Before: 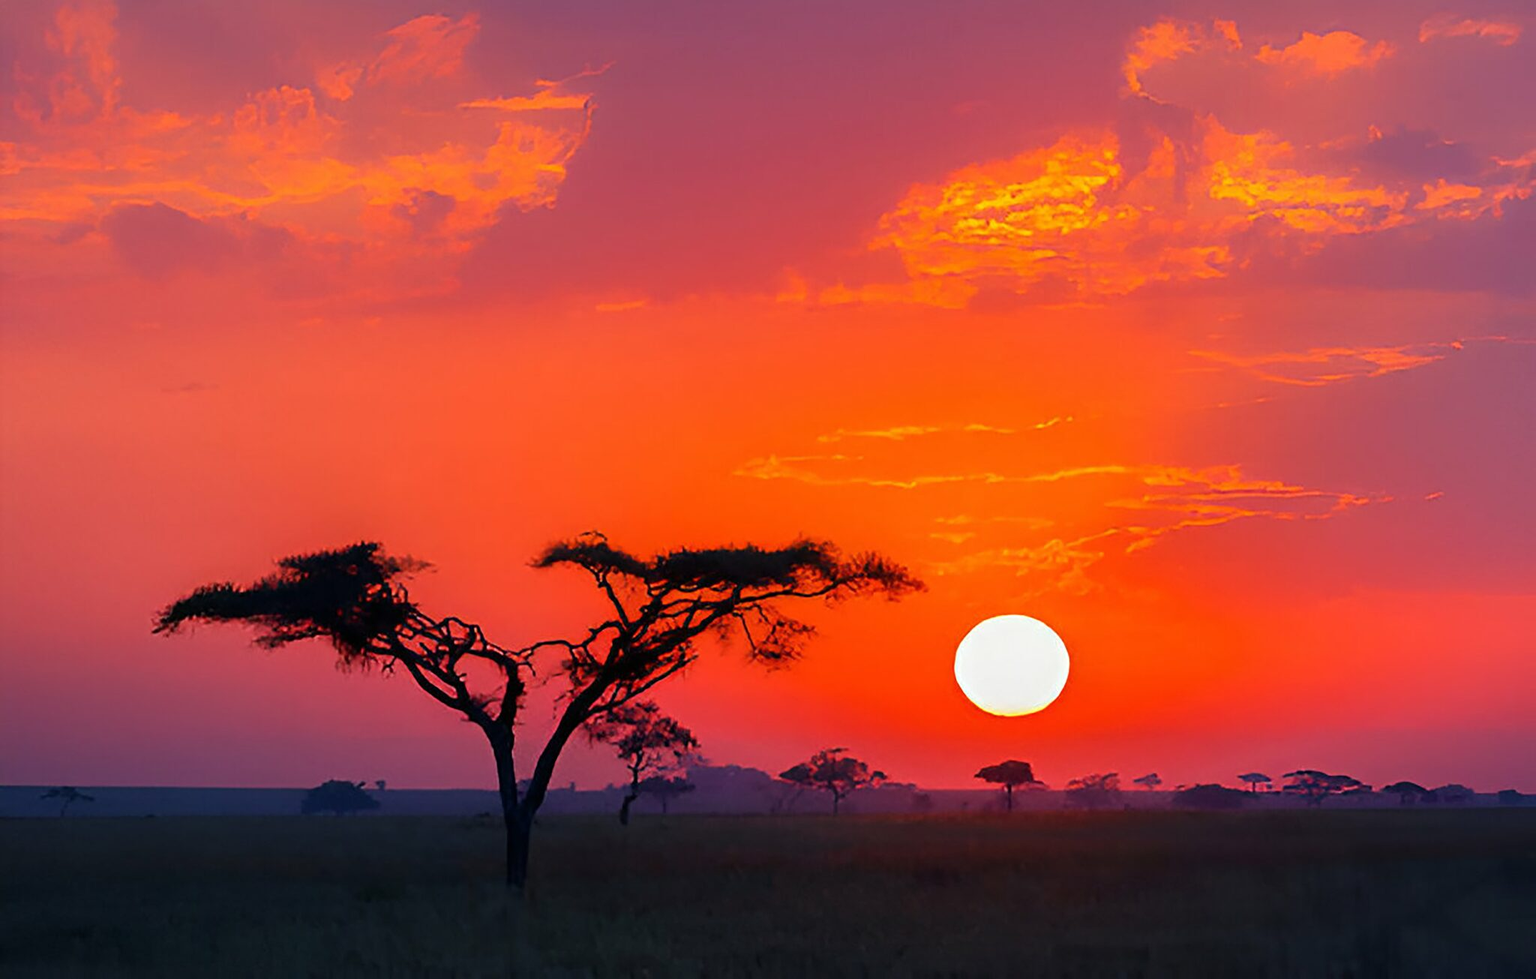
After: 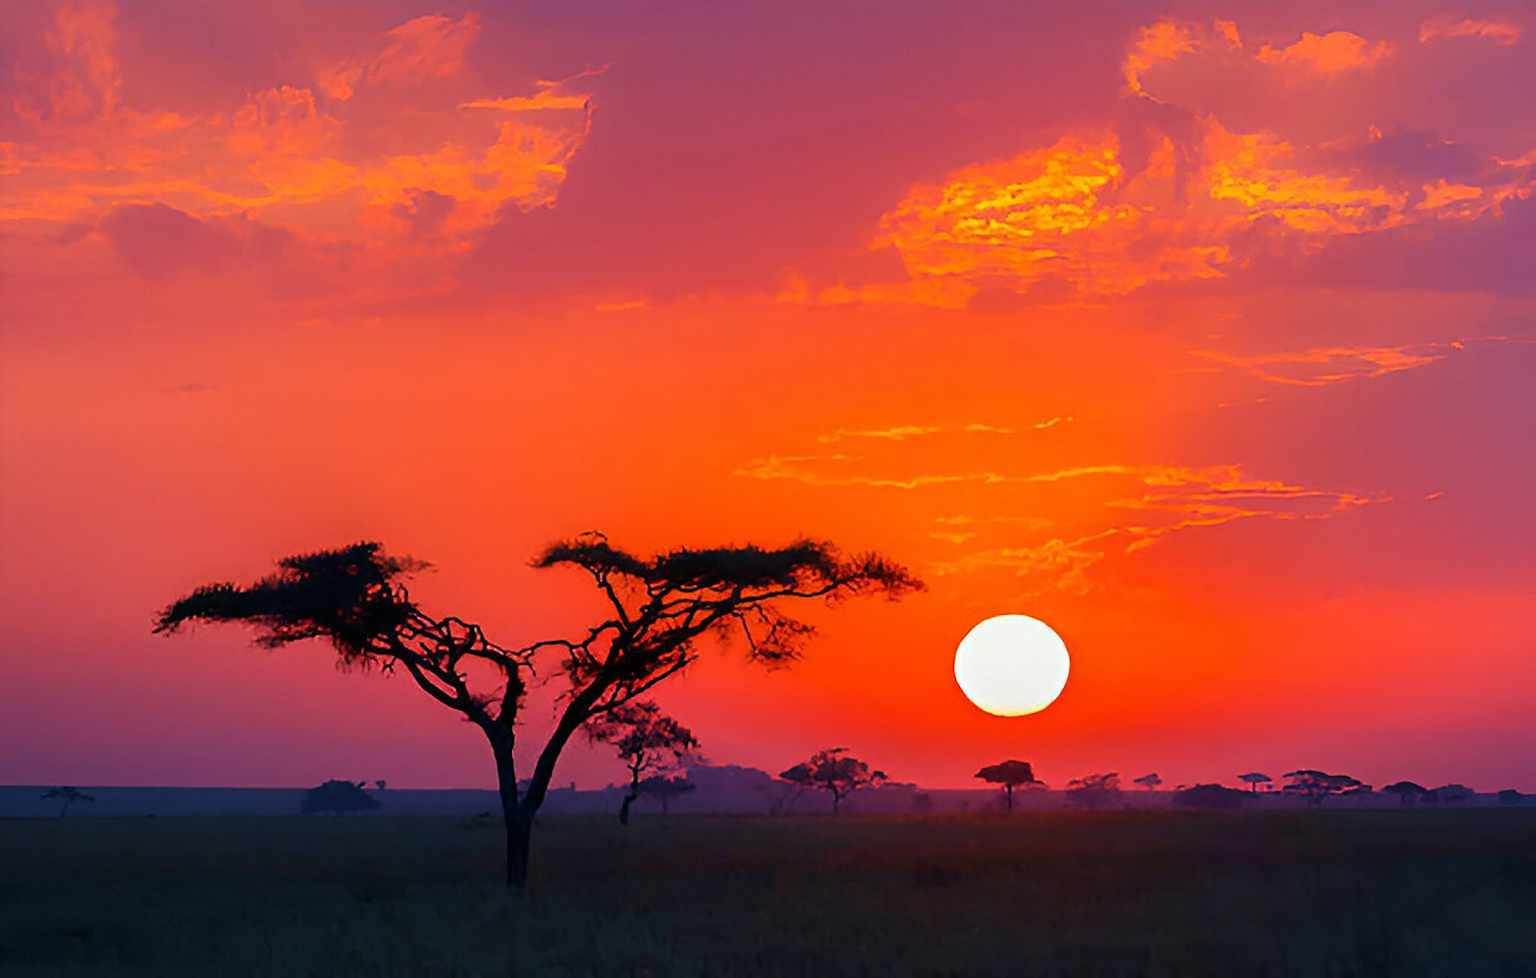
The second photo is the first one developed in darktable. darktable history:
velvia: strength 24.5%
